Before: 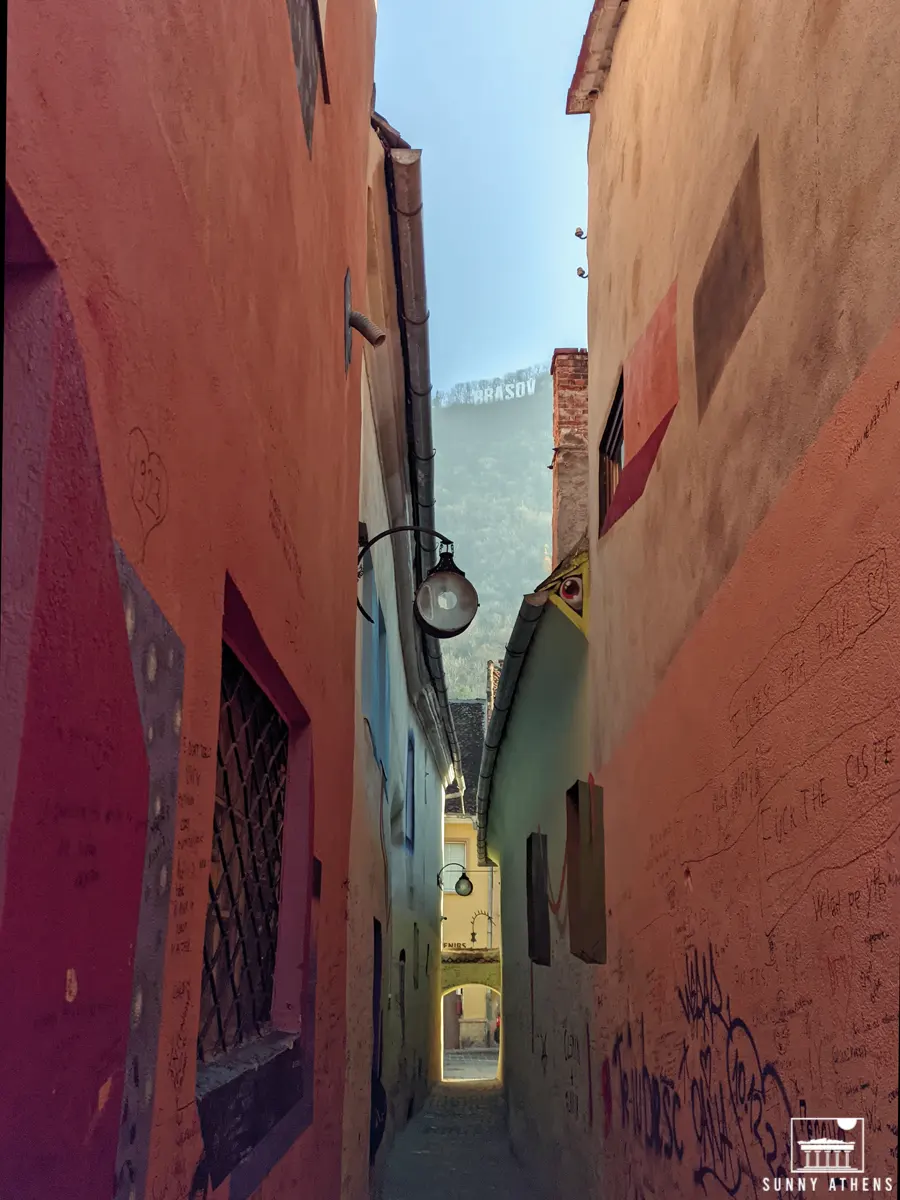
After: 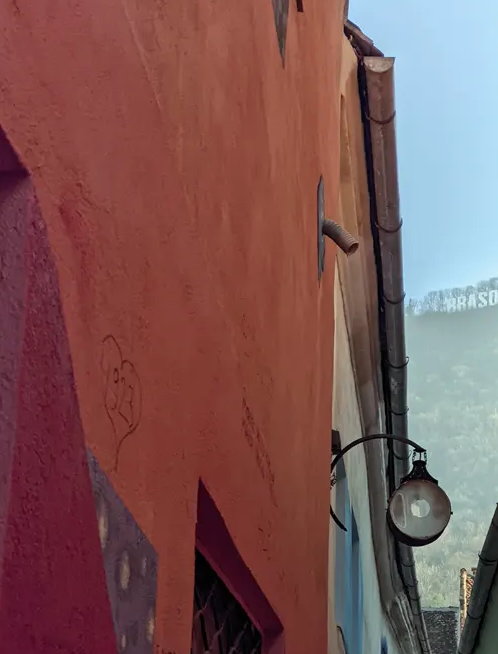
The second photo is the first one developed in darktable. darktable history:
crop and rotate: left 3.071%, top 7.682%, right 41.588%, bottom 37.786%
